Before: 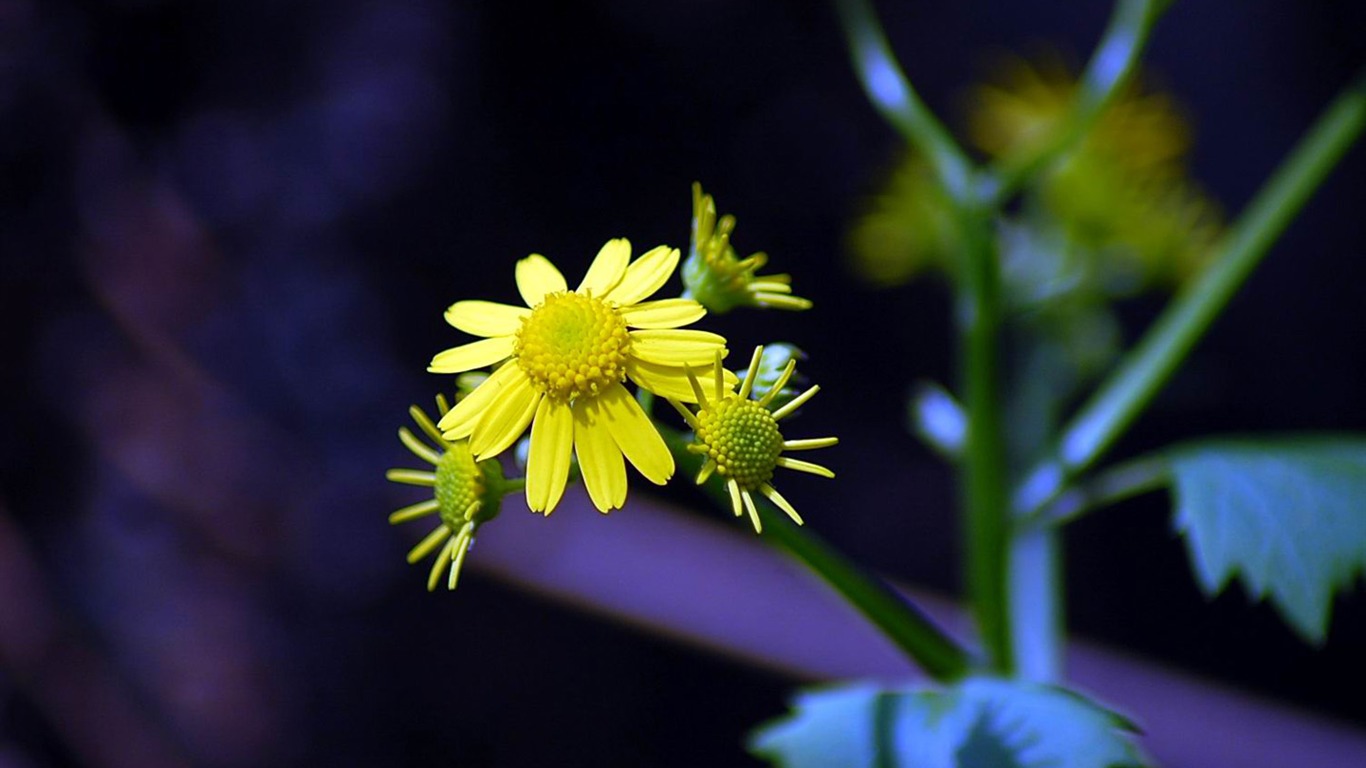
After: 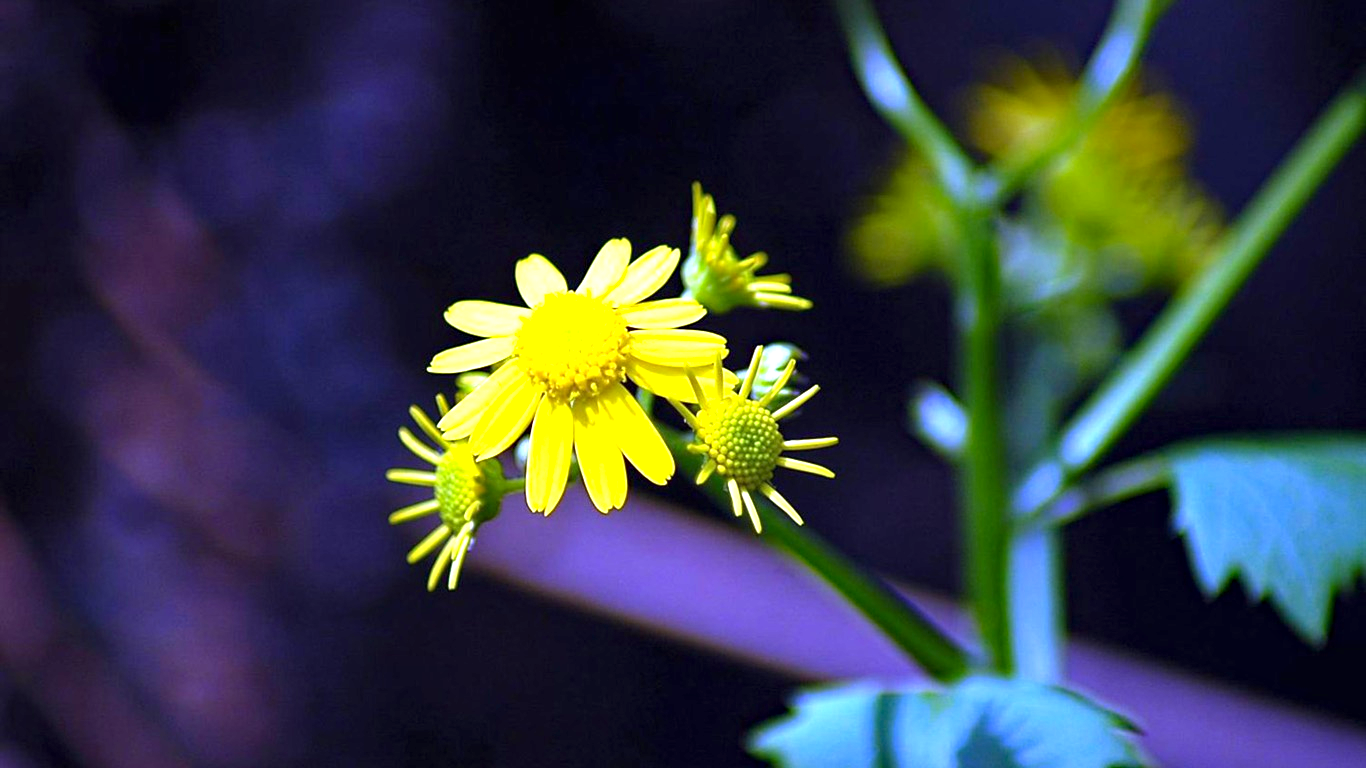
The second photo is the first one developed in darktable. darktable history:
haze removal: compatibility mode true, adaptive false
exposure: black level correction 0, exposure 1.2 EV, compensate highlight preservation false
